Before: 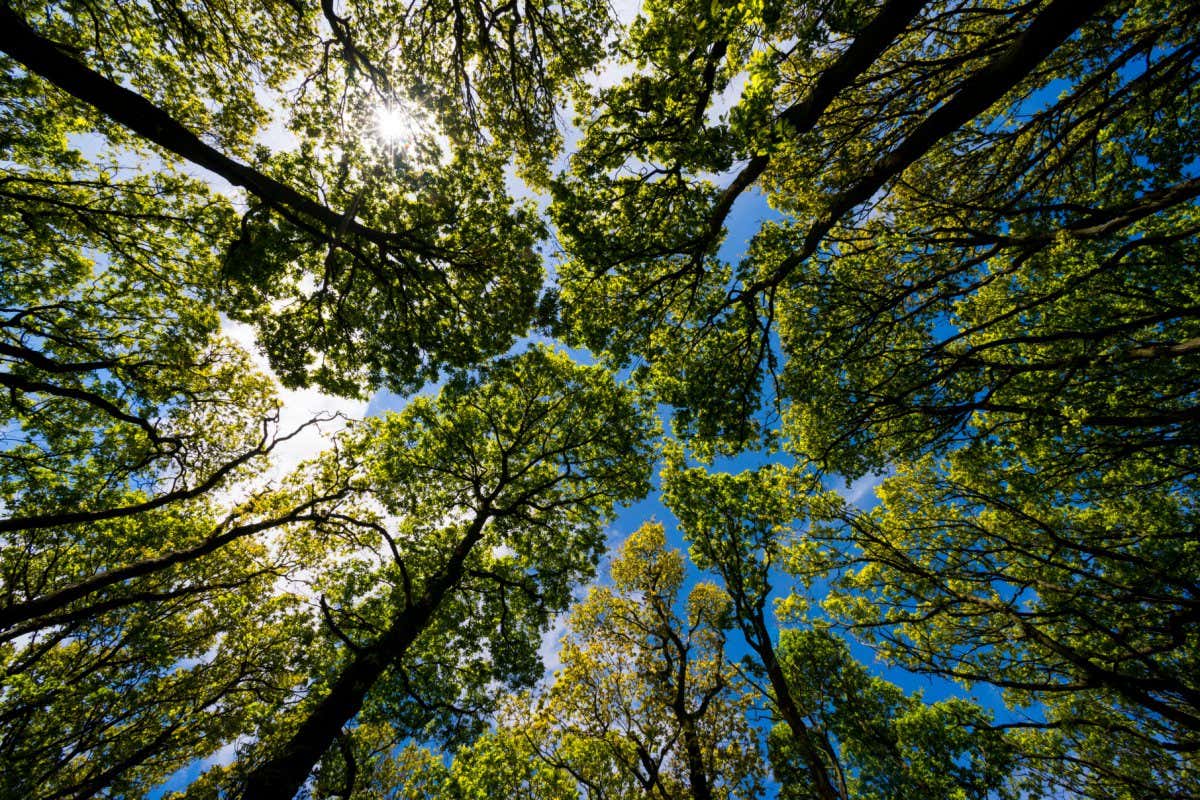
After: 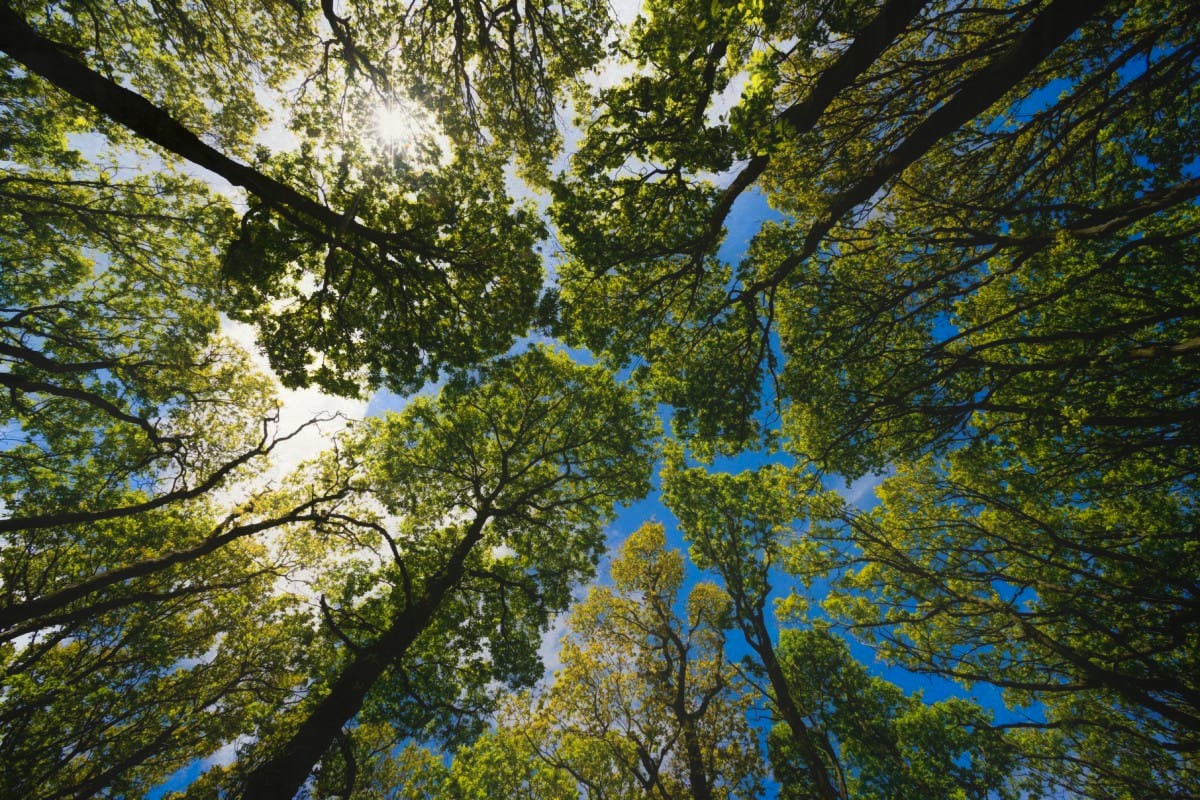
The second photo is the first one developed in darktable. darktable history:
exposure: exposure 0.191 EV, compensate highlight preservation false
color balance rgb: linear chroma grading › global chroma -0.67%, saturation formula JzAzBz (2021)
contrast equalizer: octaves 7, y [[0.6 ×6], [0.55 ×6], [0 ×6], [0 ×6], [0 ×6]], mix -1
